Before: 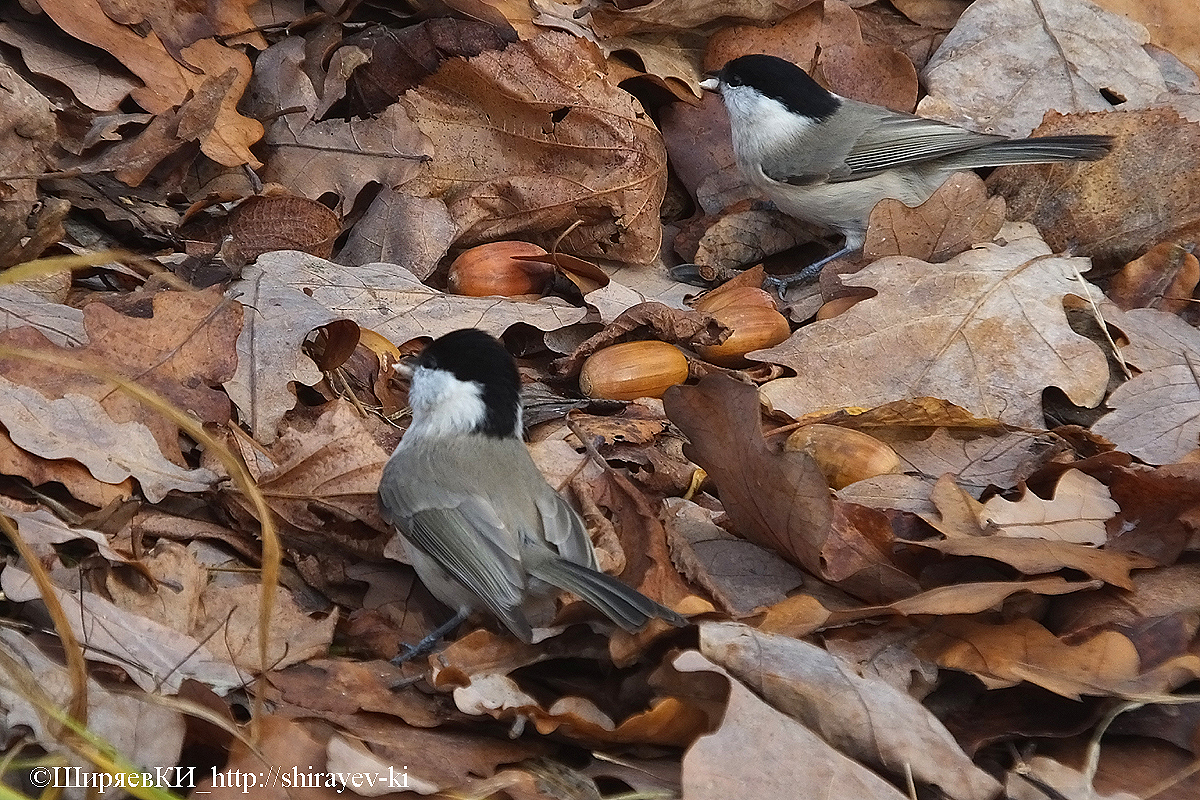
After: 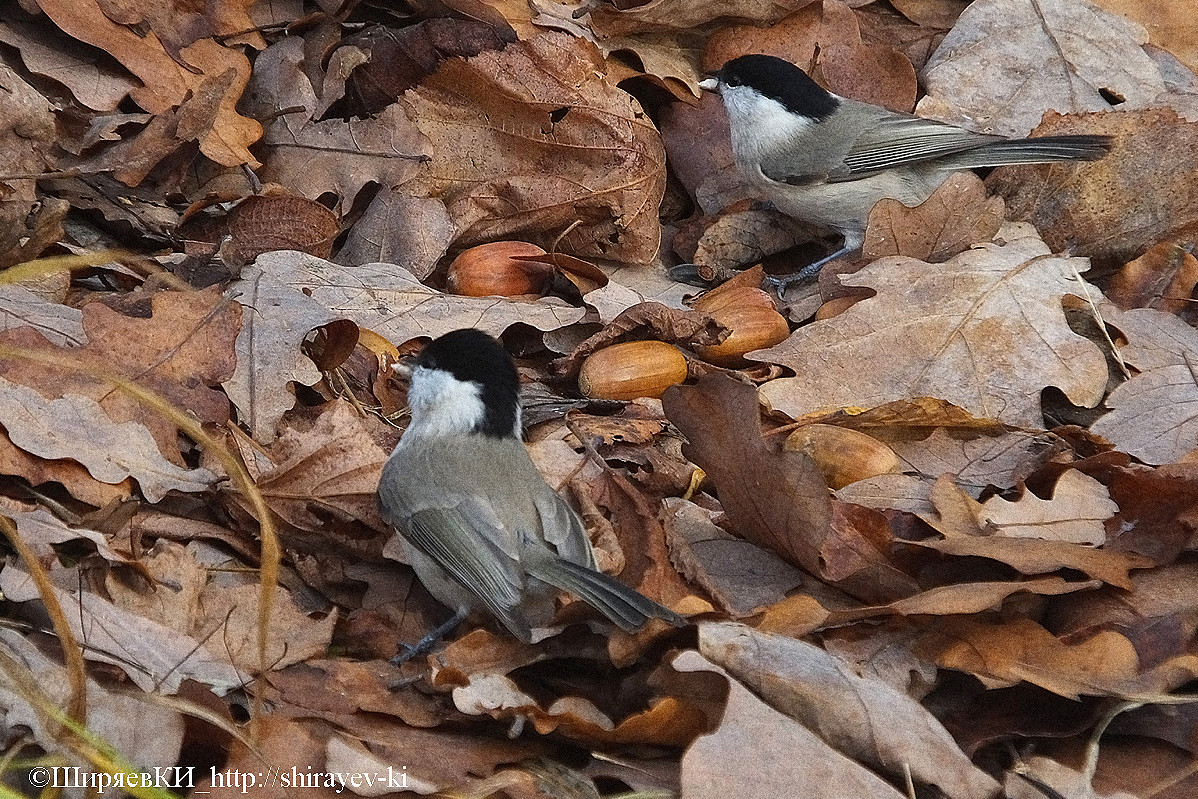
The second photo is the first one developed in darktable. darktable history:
grain: coarseness 14.49 ISO, strength 48.04%, mid-tones bias 35%
crop and rotate: left 0.126%
